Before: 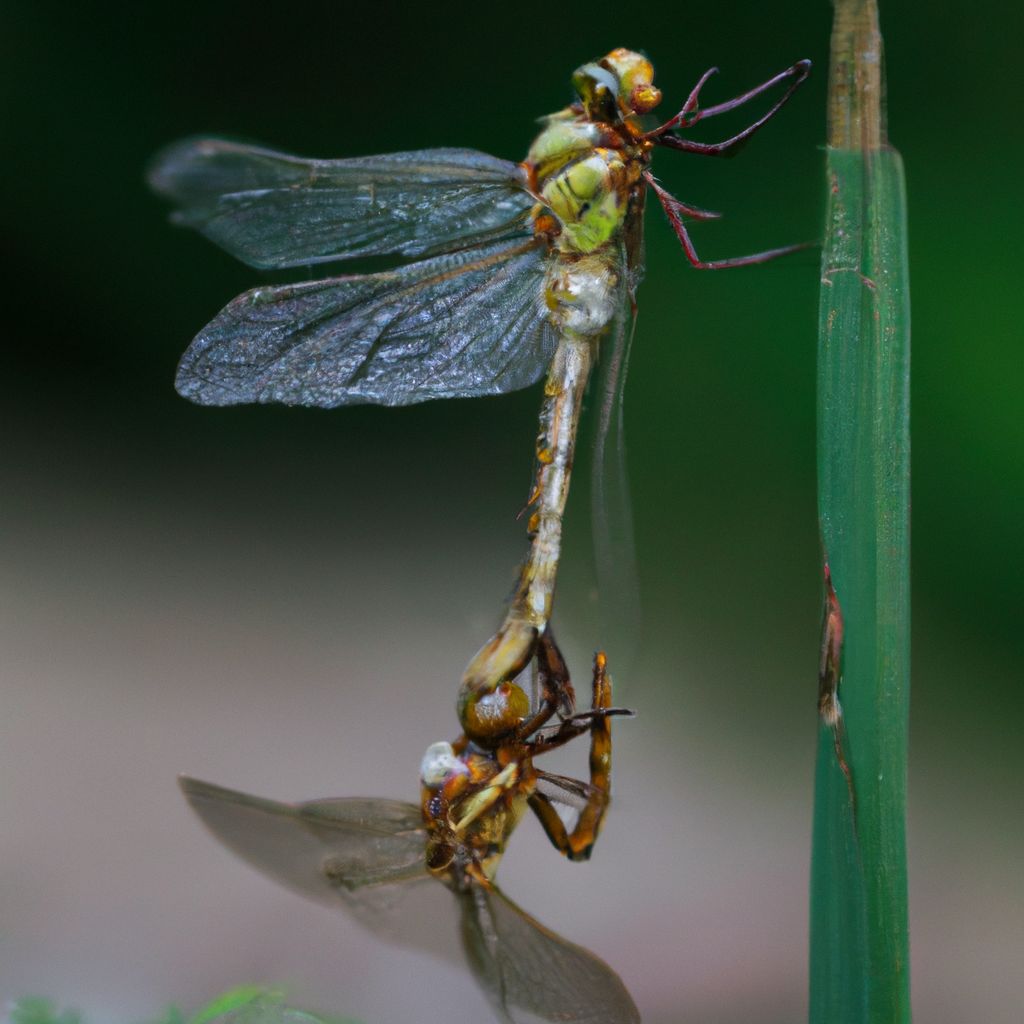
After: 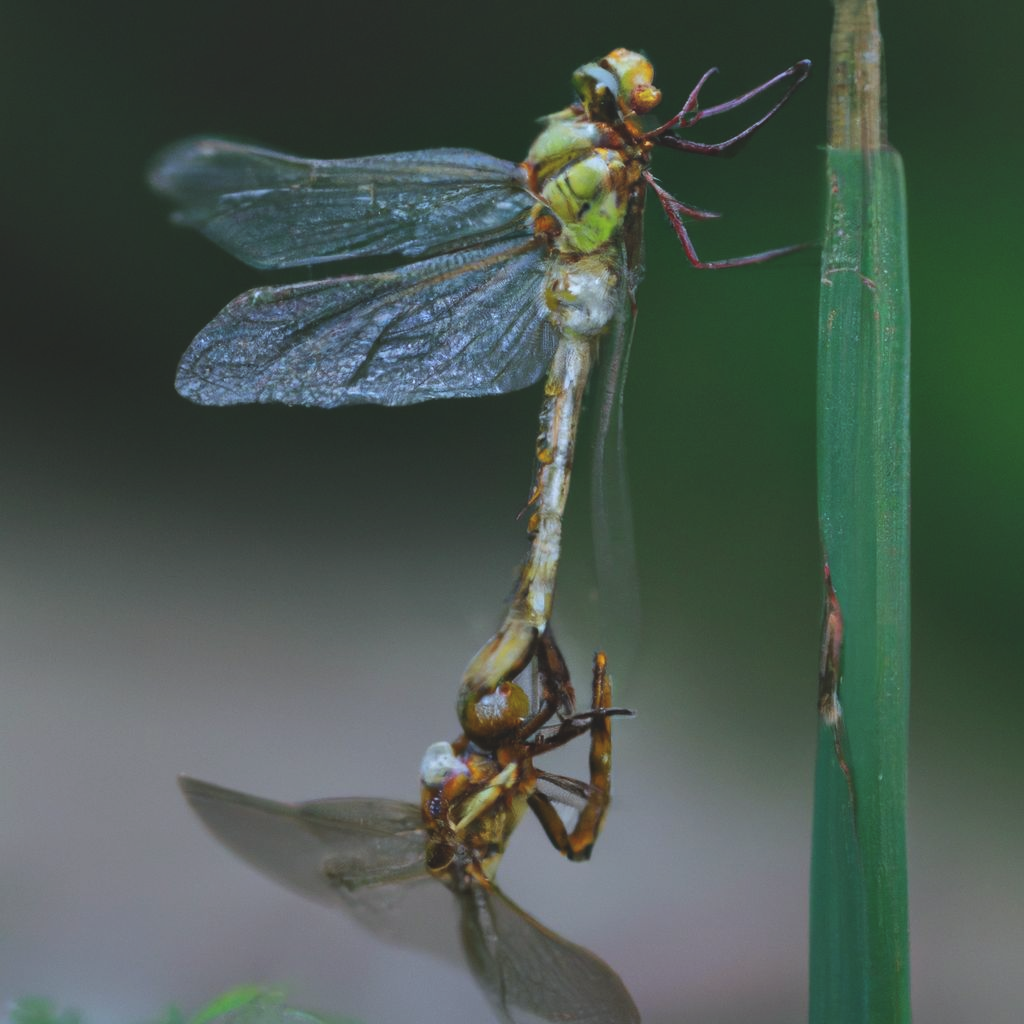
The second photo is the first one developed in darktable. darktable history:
shadows and highlights: shadows 40, highlights -54, highlights color adjustment 46%, low approximation 0.01, soften with gaussian
exposure: black level correction -0.014, exposure -0.193 EV, compensate highlight preservation false
white balance: red 0.925, blue 1.046
